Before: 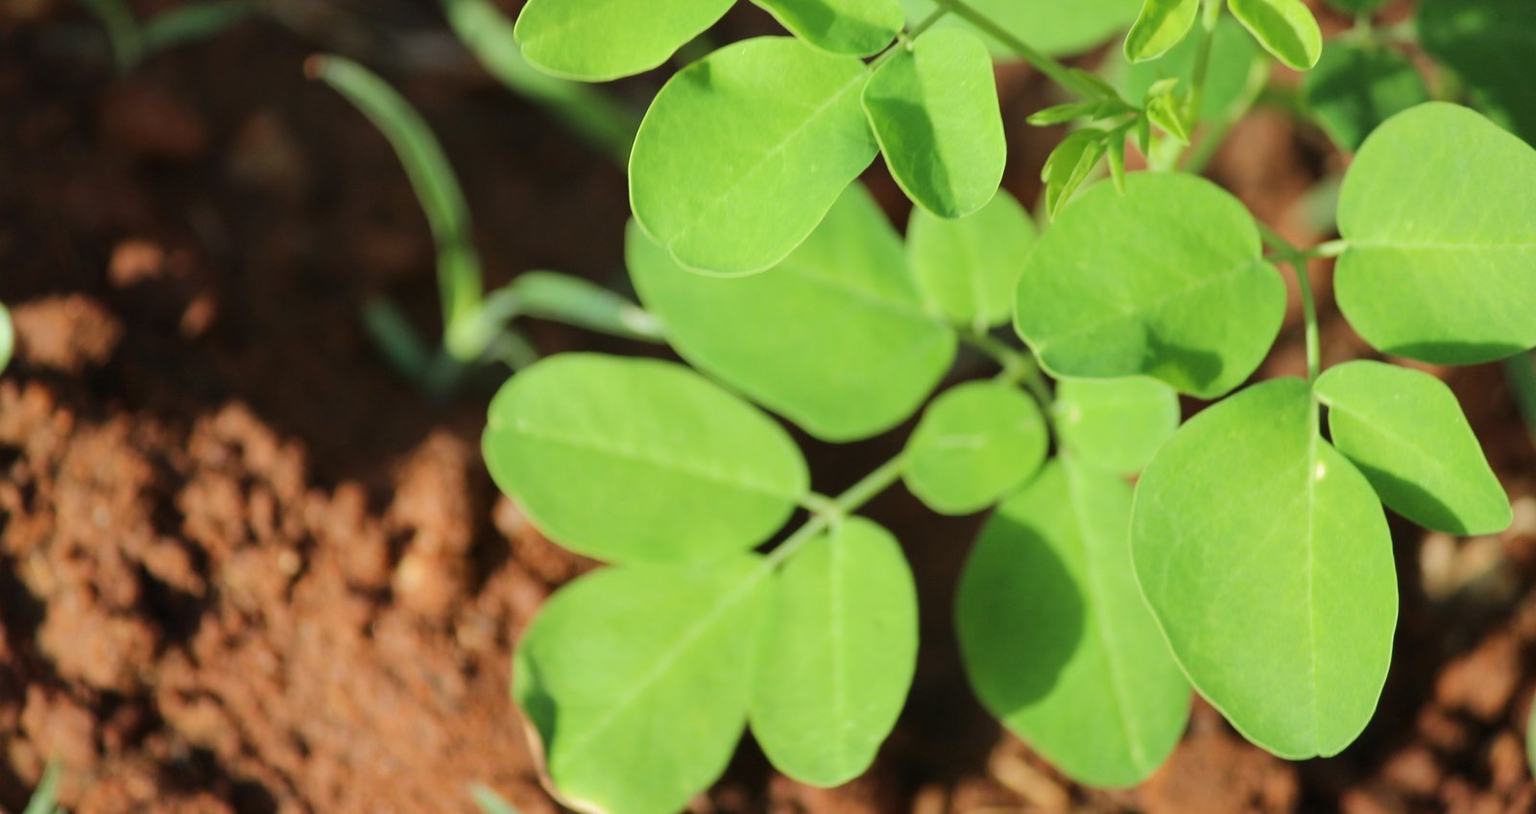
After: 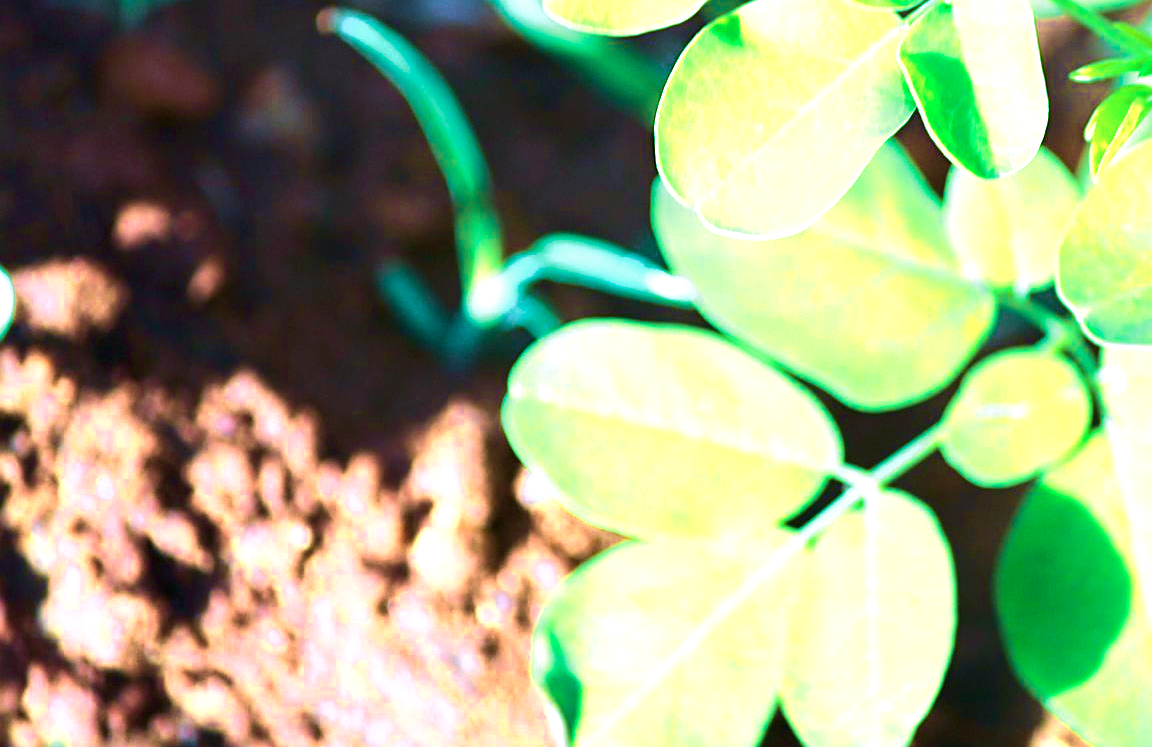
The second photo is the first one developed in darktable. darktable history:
crop: top 5.803%, right 27.864%, bottom 5.804%
exposure: black level correction 0.001, exposure 1.3 EV, compensate highlight preservation false
white balance: red 0.766, blue 1.537
tone equalizer: -8 EV -0.417 EV, -7 EV -0.389 EV, -6 EV -0.333 EV, -5 EV -0.222 EV, -3 EV 0.222 EV, -2 EV 0.333 EV, -1 EV 0.389 EV, +0 EV 0.417 EV, edges refinement/feathering 500, mask exposure compensation -1.57 EV, preserve details no
velvia: strength 75%
color zones: curves: ch0 [(0.018, 0.548) (0.224, 0.64) (0.425, 0.447) (0.675, 0.575) (0.732, 0.579)]; ch1 [(0.066, 0.487) (0.25, 0.5) (0.404, 0.43) (0.75, 0.421) (0.956, 0.421)]; ch2 [(0.044, 0.561) (0.215, 0.465) (0.399, 0.544) (0.465, 0.548) (0.614, 0.447) (0.724, 0.43) (0.882, 0.623) (0.956, 0.632)]
sharpen: on, module defaults
color balance rgb: linear chroma grading › global chroma 13.3%, global vibrance 41.49%
